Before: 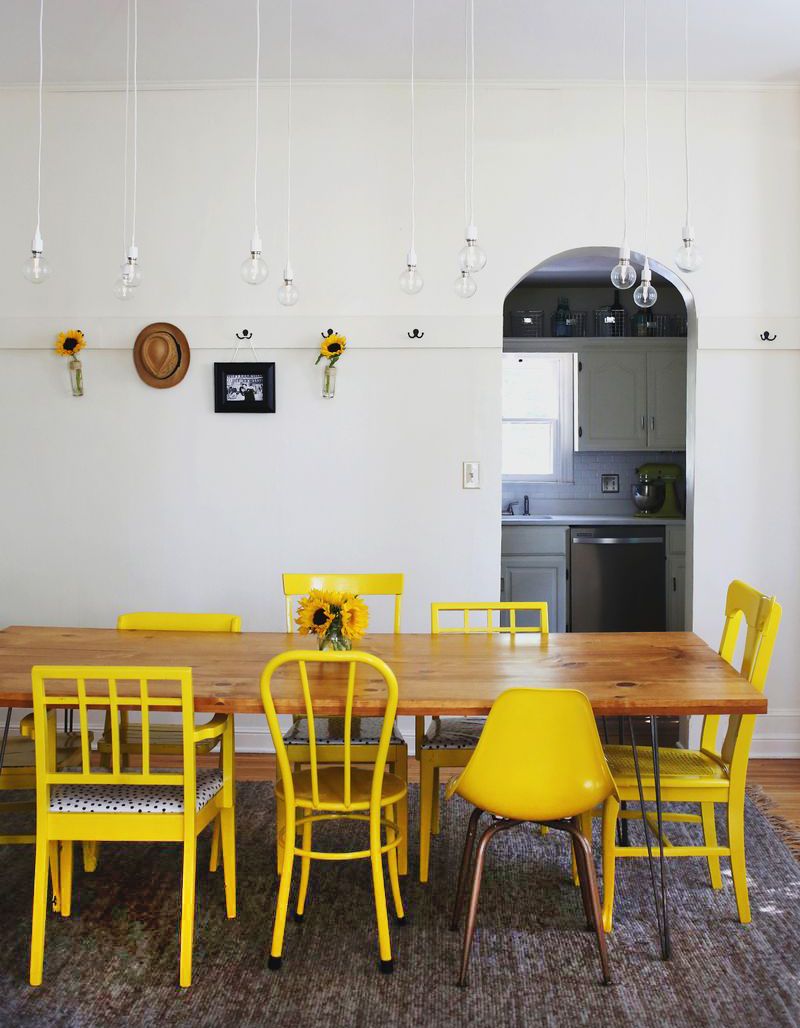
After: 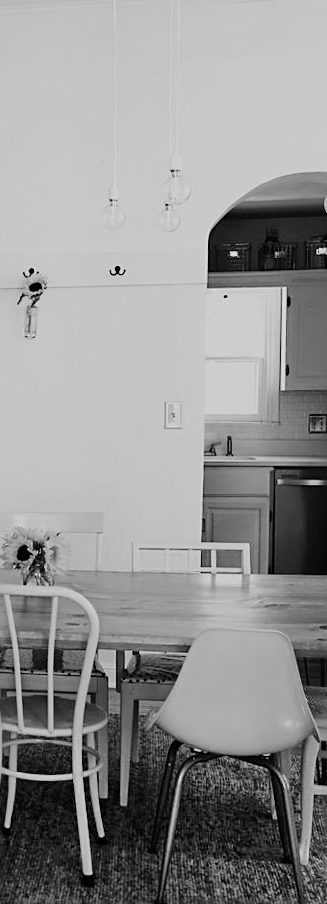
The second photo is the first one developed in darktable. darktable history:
rotate and perspective: rotation 0.062°, lens shift (vertical) 0.115, lens shift (horizontal) -0.133, crop left 0.047, crop right 0.94, crop top 0.061, crop bottom 0.94
sharpen: on, module defaults
crop: left 33.452%, top 6.025%, right 23.155%
monochrome: a 16.06, b 15.48, size 1
color correction: highlights a* -0.137, highlights b* 0.137
filmic rgb: black relative exposure -7.65 EV, white relative exposure 4.56 EV, hardness 3.61, contrast 1.106
